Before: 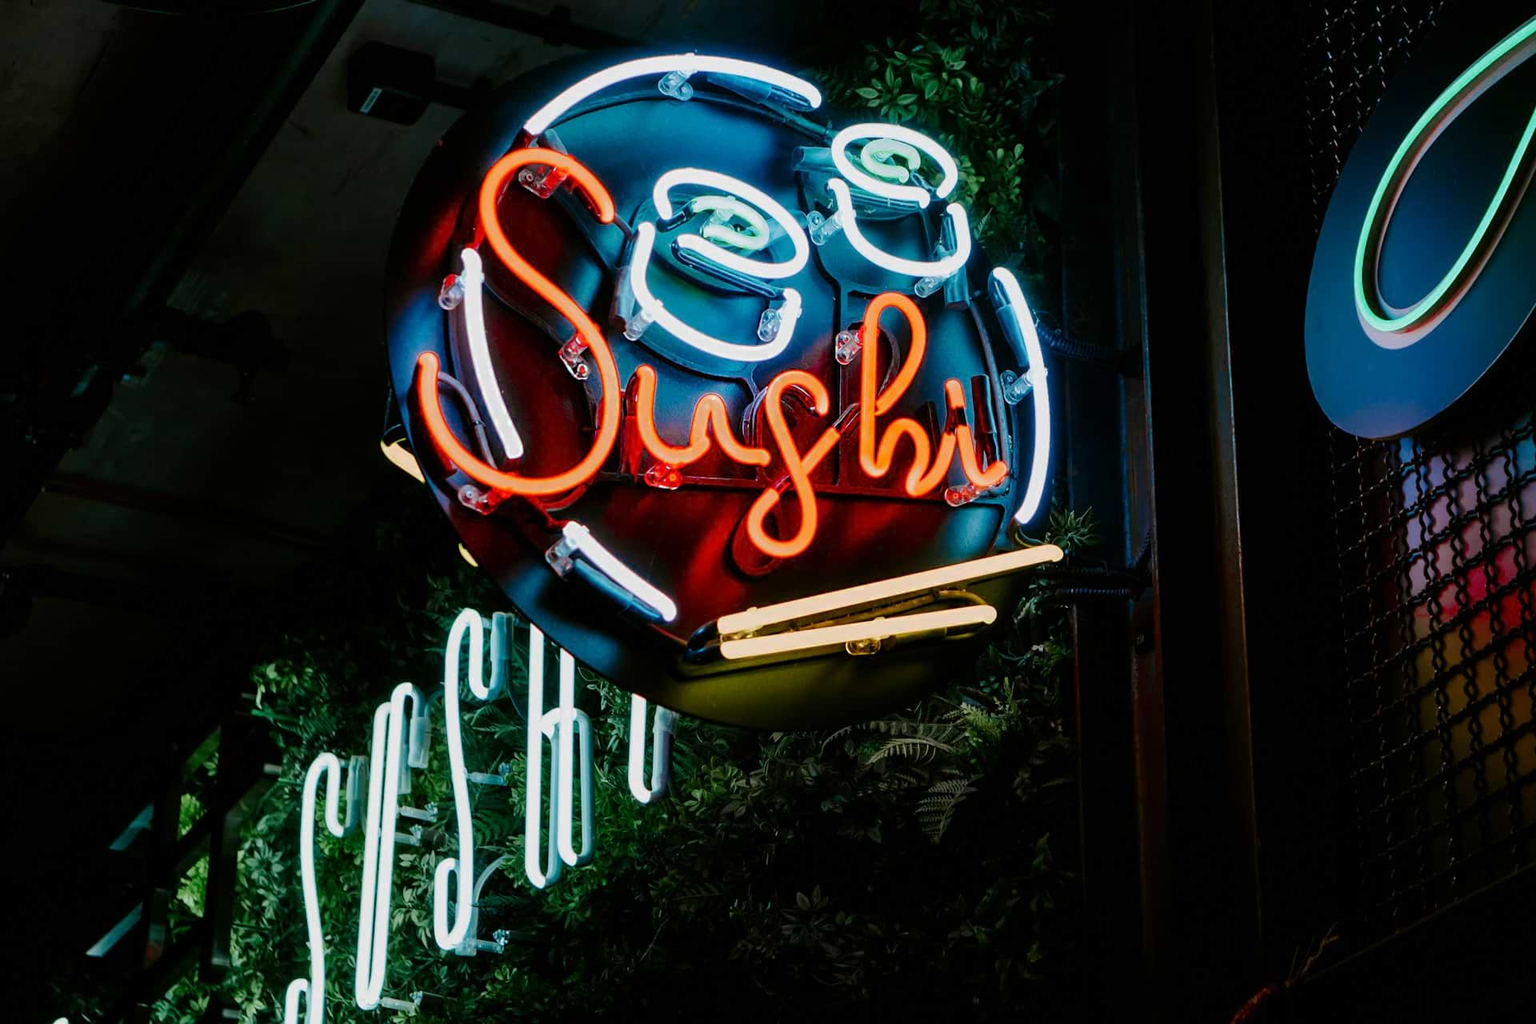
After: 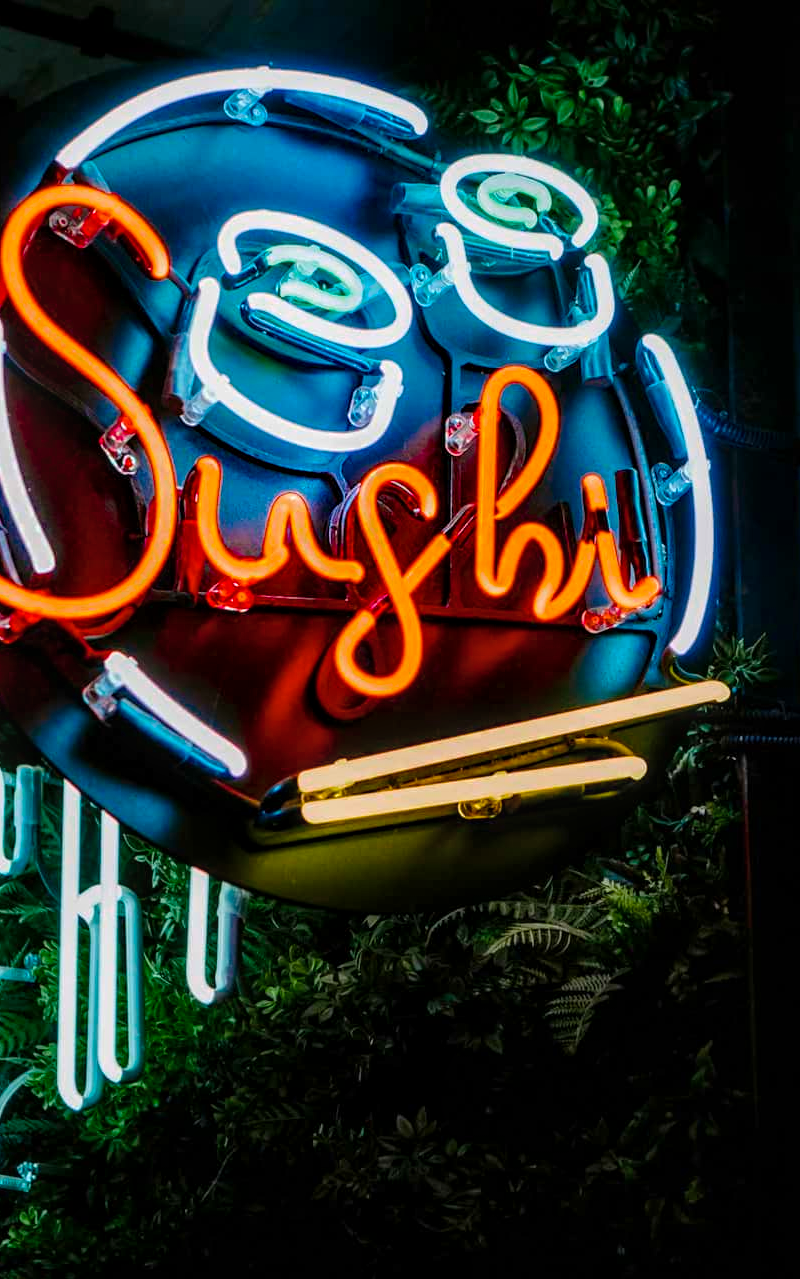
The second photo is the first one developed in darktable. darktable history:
crop: left 31.229%, right 27.105%
color balance rgb: linear chroma grading › global chroma 15%, perceptual saturation grading › global saturation 30%
local contrast: detail 130%
